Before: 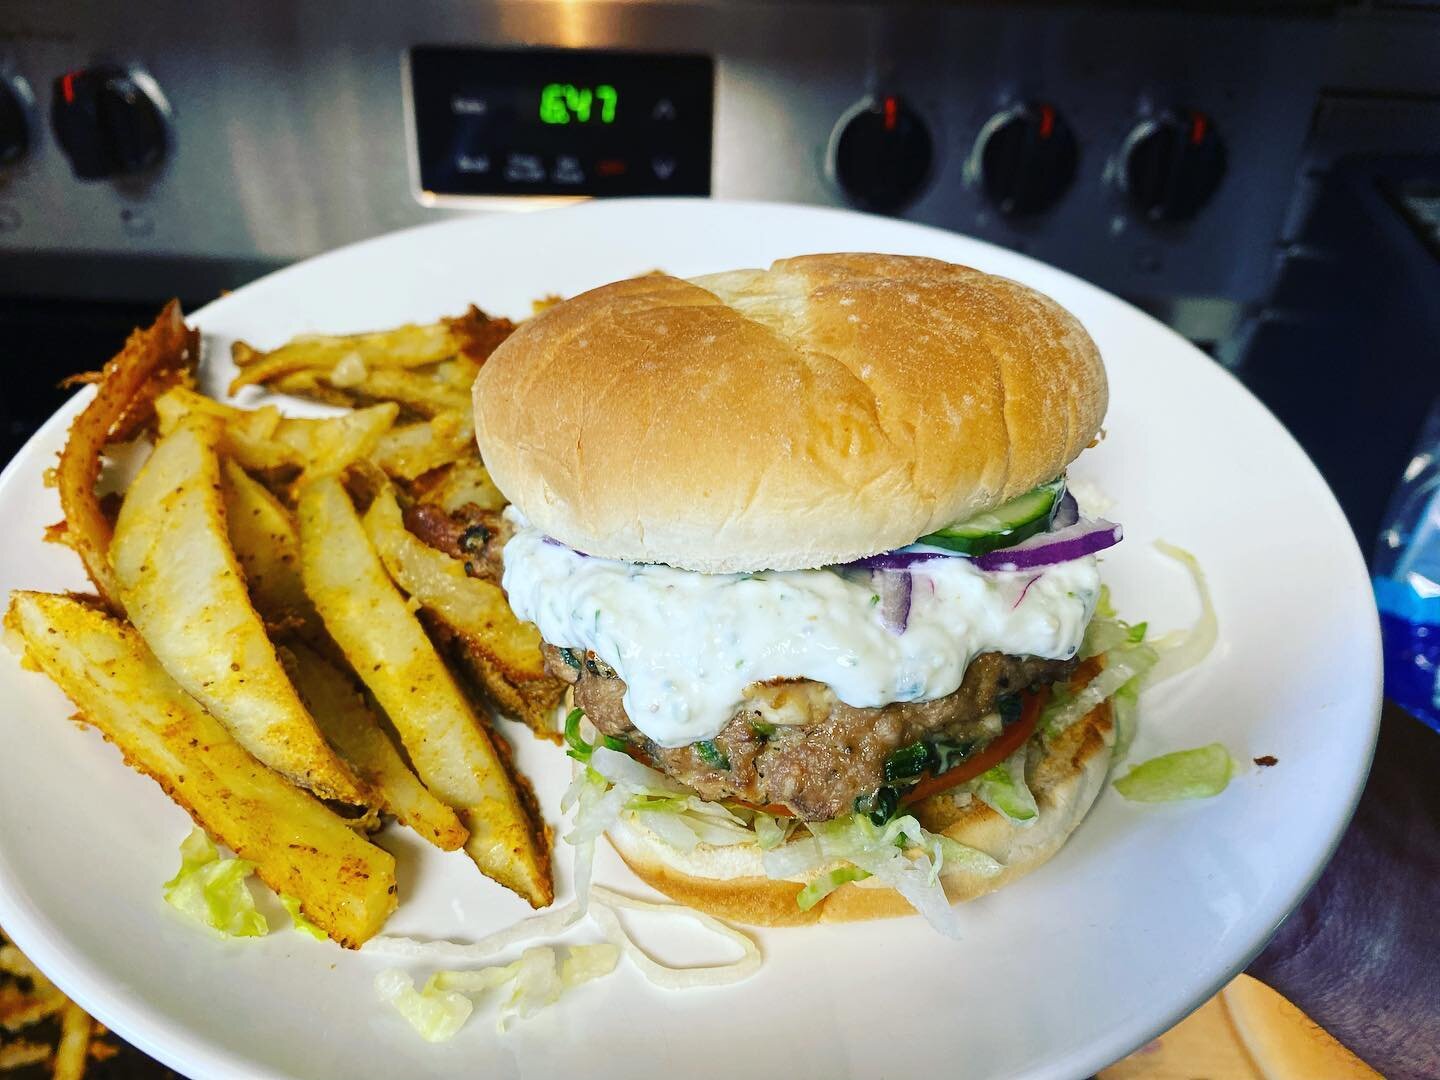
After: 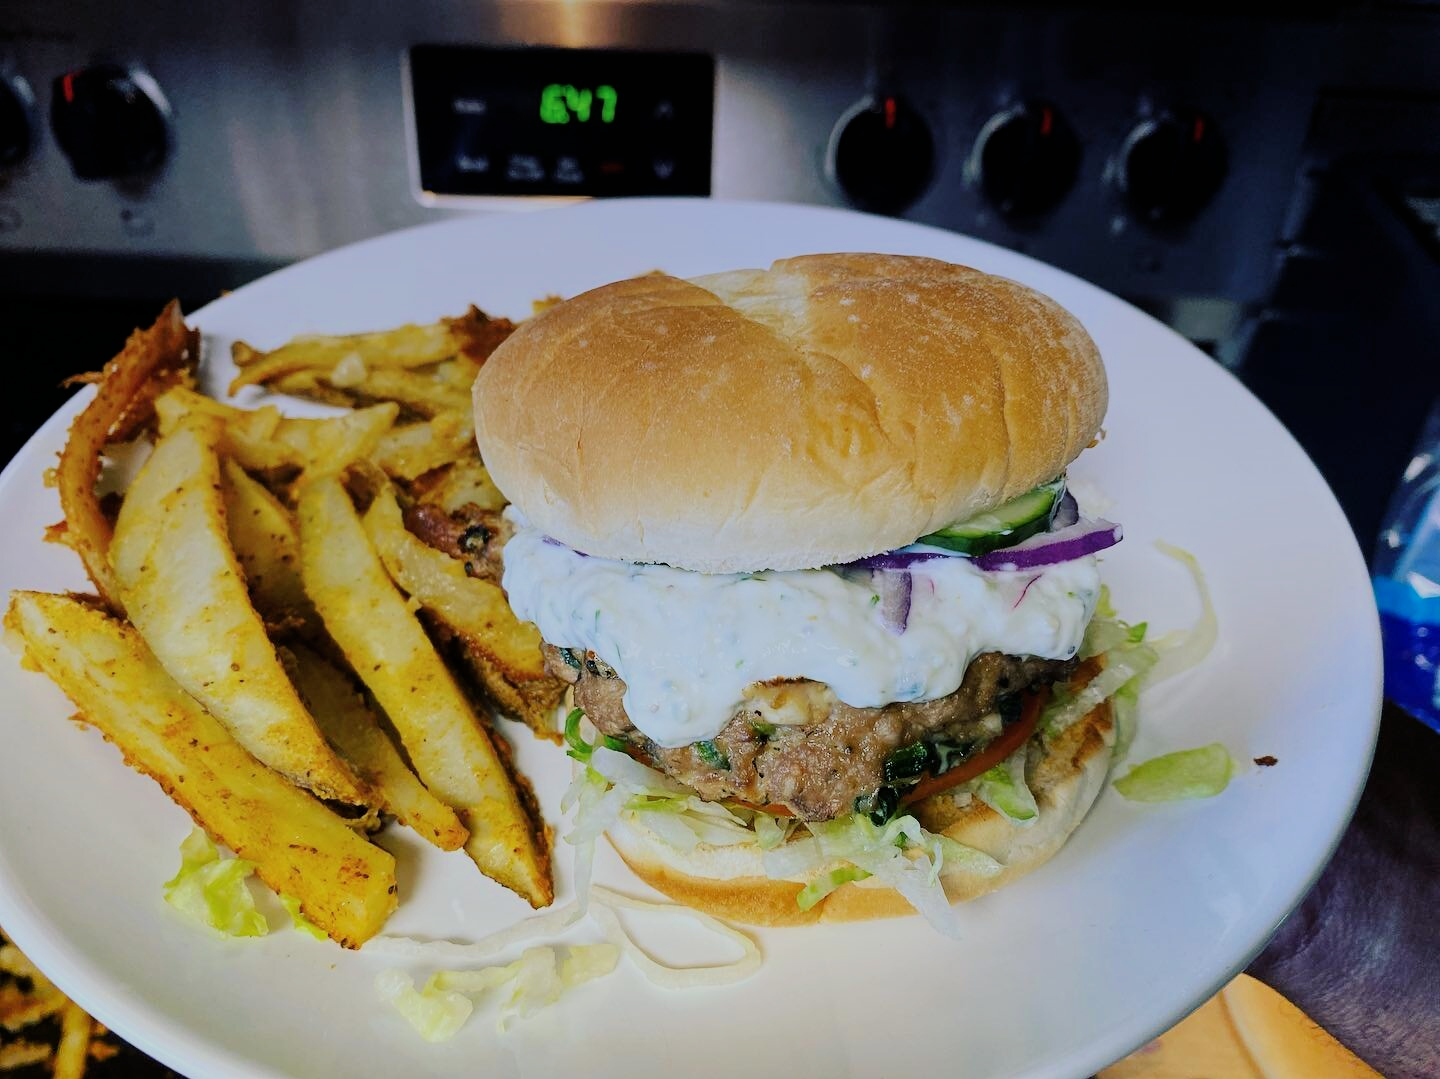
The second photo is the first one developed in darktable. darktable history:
graduated density: hue 238.83°, saturation 50%
crop: bottom 0.071%
filmic rgb: black relative exposure -7.65 EV, white relative exposure 4.56 EV, hardness 3.61, color science v6 (2022)
